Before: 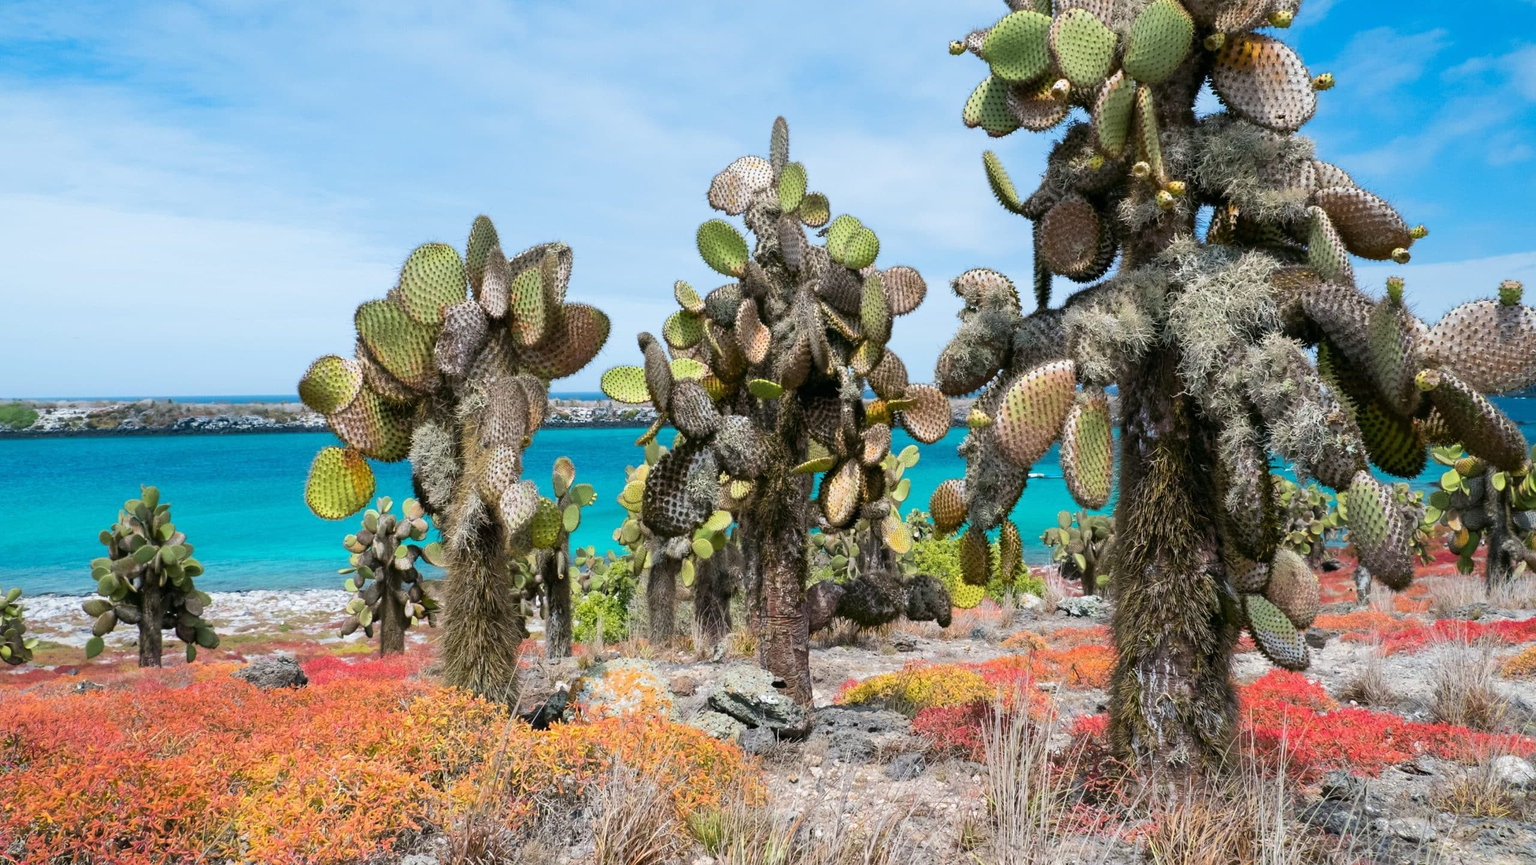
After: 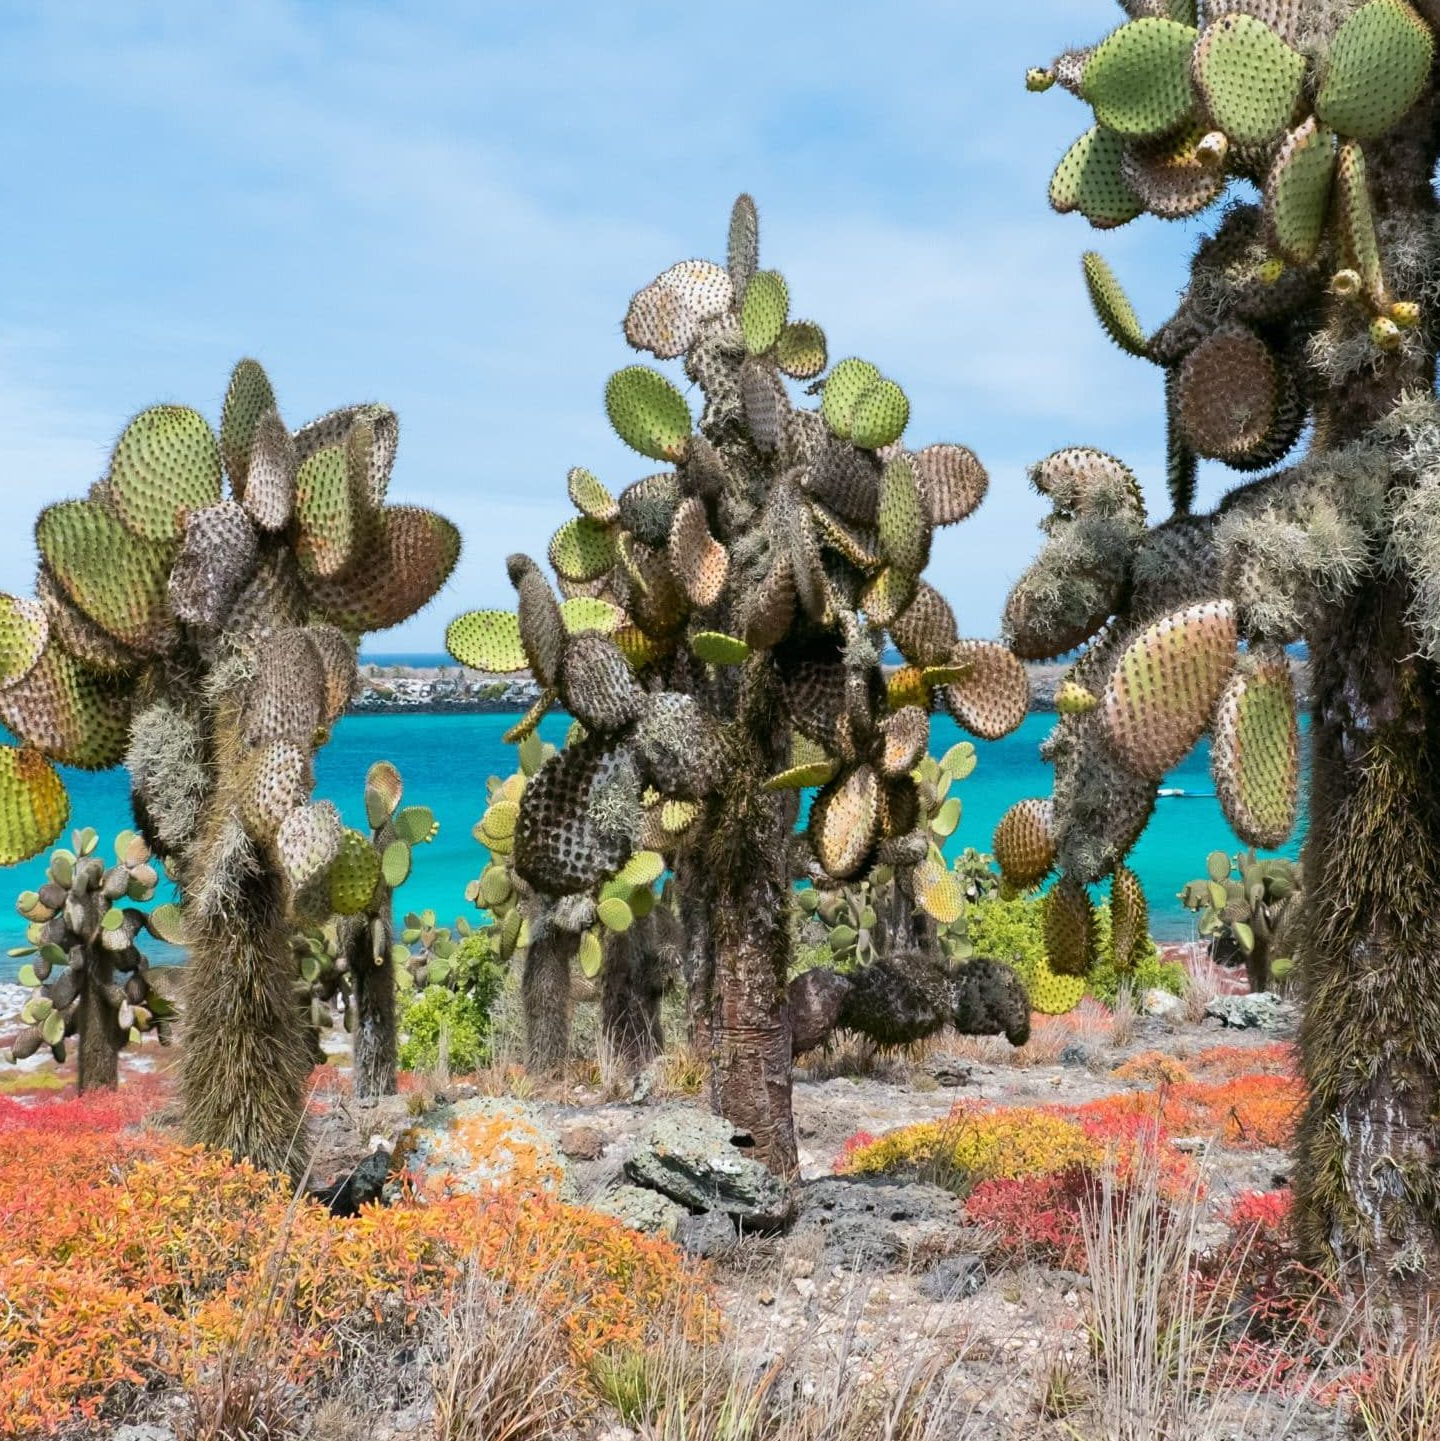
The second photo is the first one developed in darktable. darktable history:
crop: left 21.729%, right 22.006%, bottom 0.011%
